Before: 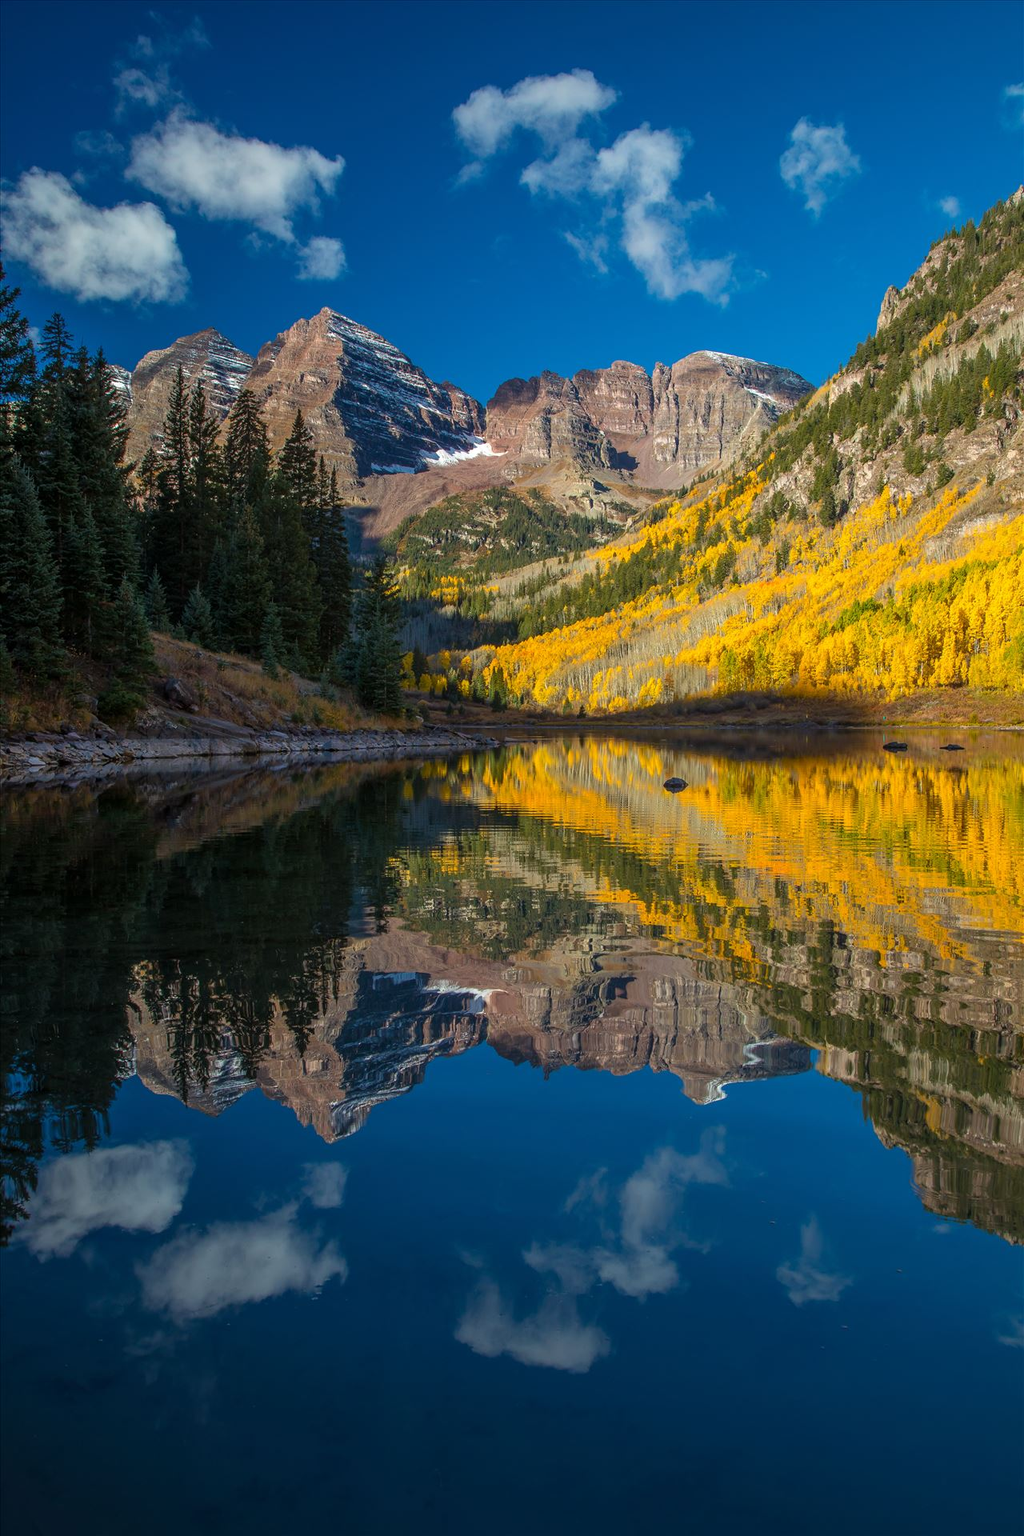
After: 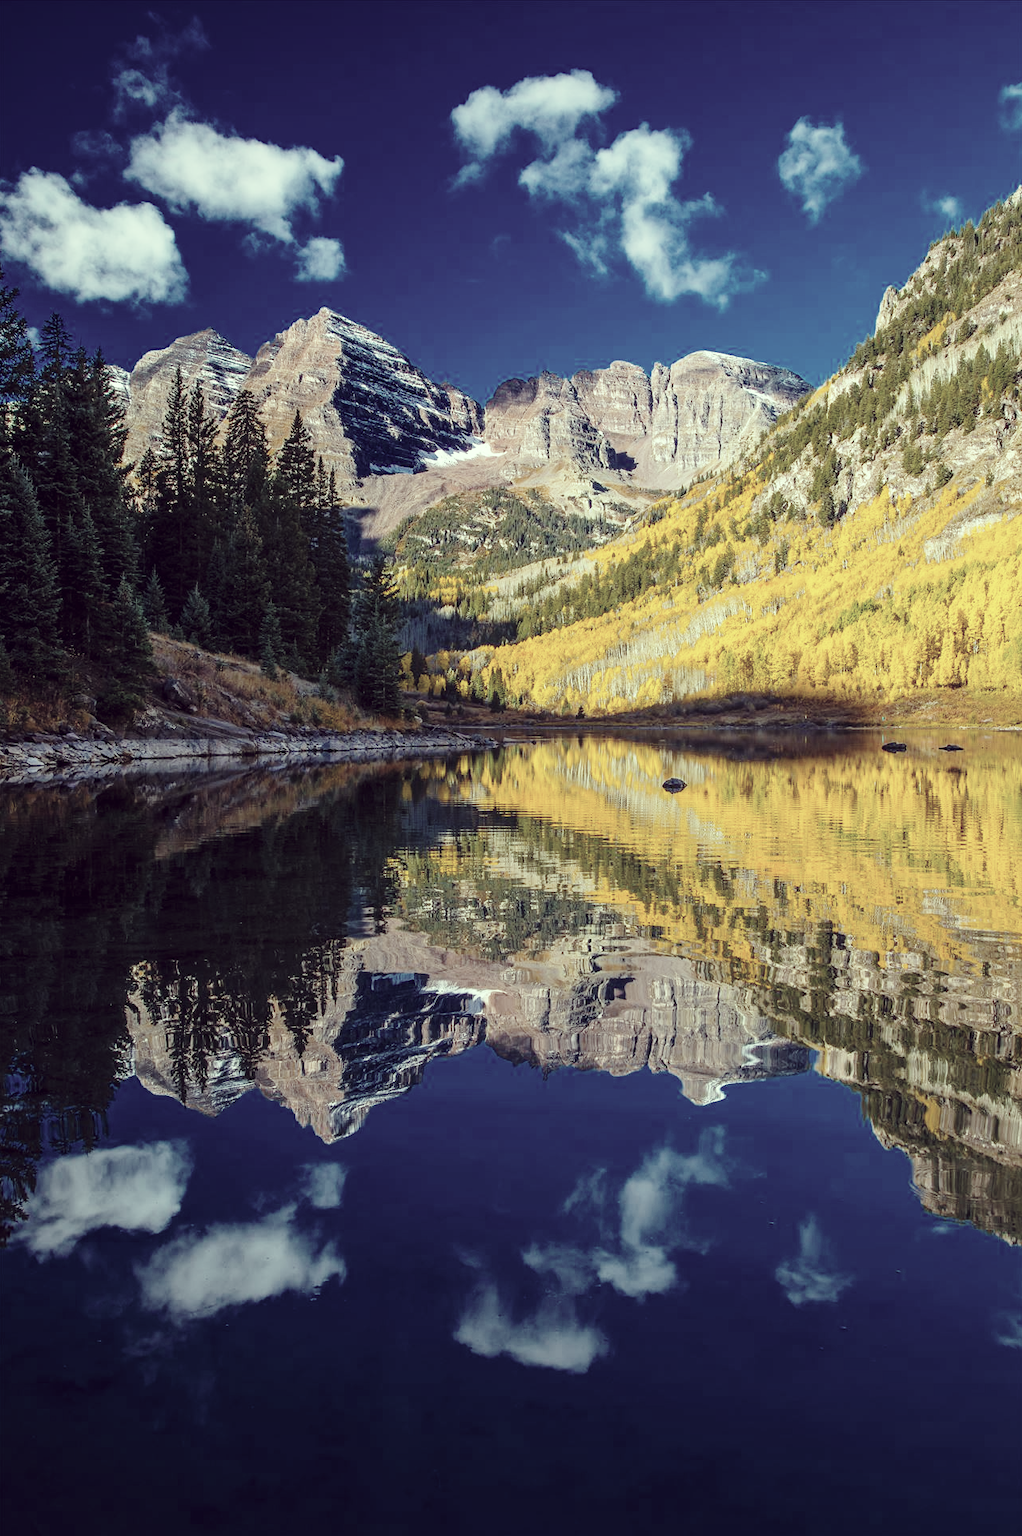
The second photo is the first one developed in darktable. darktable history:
exposure: exposure 0.163 EV, compensate highlight preservation false
crop and rotate: left 0.176%, bottom 0.011%
color balance rgb: power › hue 62.43°, perceptual saturation grading › global saturation 25.01%, perceptual brilliance grading › mid-tones 9.079%, perceptual brilliance grading › shadows 14.849%, saturation formula JzAzBz (2021)
color correction: highlights a* -20.32, highlights b* 20.07, shadows a* 19.93, shadows b* -20.46, saturation 0.372
base curve: curves: ch0 [(0, 0) (0.028, 0.03) (0.121, 0.232) (0.46, 0.748) (0.859, 0.968) (1, 1)], preserve colors none
